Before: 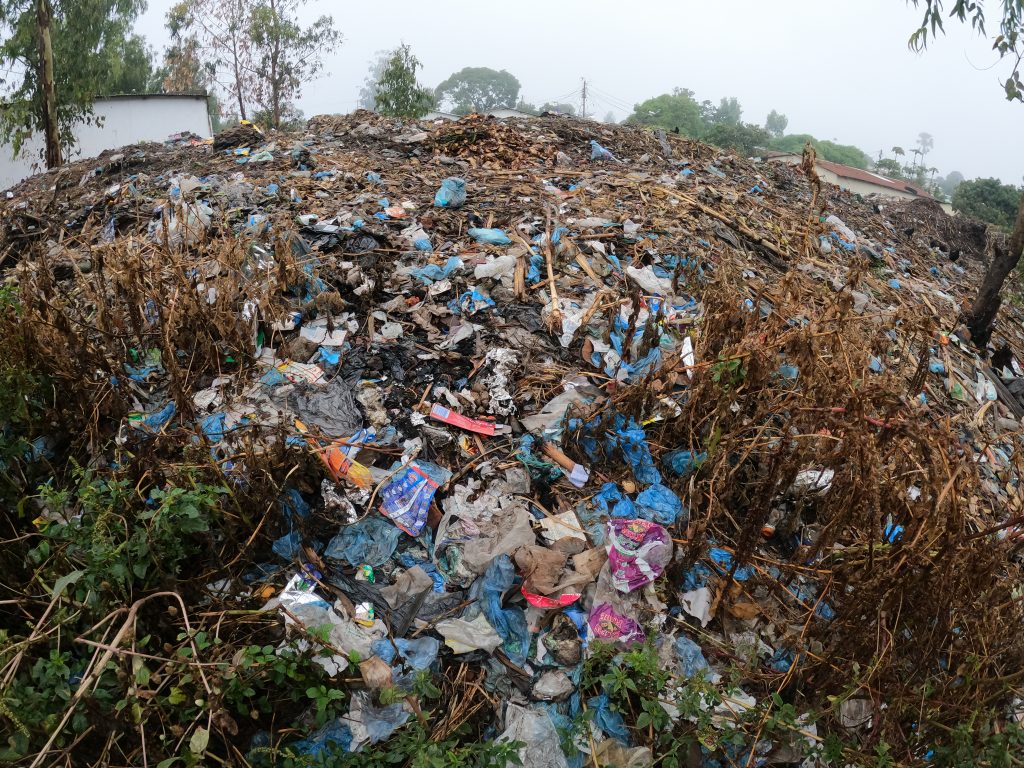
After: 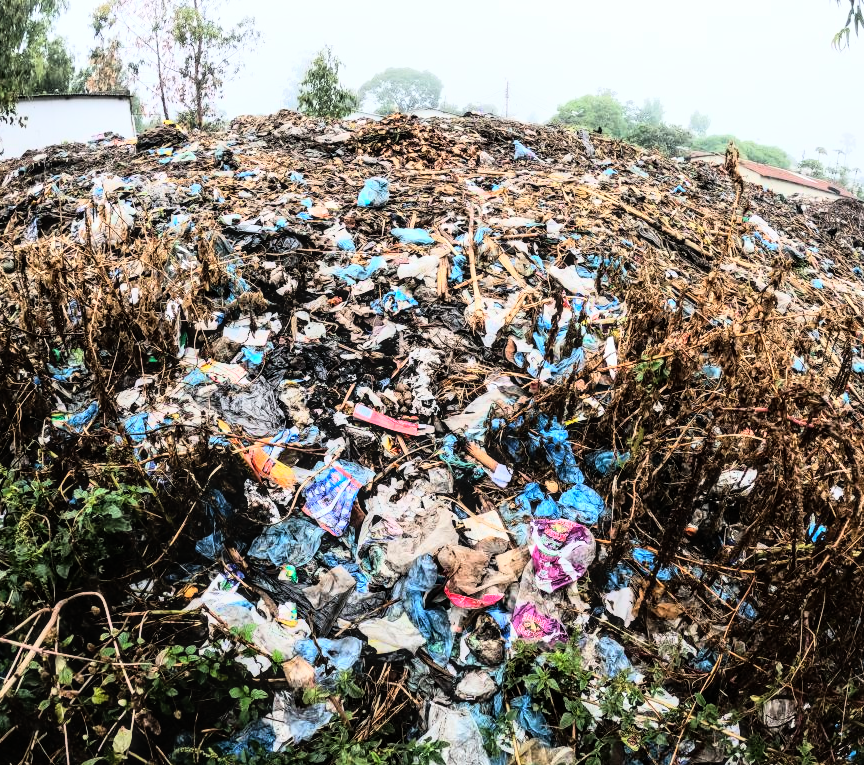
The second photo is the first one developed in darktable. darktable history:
local contrast: on, module defaults
rgb curve: curves: ch0 [(0, 0) (0.21, 0.15) (0.24, 0.21) (0.5, 0.75) (0.75, 0.96) (0.89, 0.99) (1, 1)]; ch1 [(0, 0.02) (0.21, 0.13) (0.25, 0.2) (0.5, 0.67) (0.75, 0.9) (0.89, 0.97) (1, 1)]; ch2 [(0, 0.02) (0.21, 0.13) (0.25, 0.2) (0.5, 0.67) (0.75, 0.9) (0.89, 0.97) (1, 1)], compensate middle gray true
crop: left 7.598%, right 7.873%
